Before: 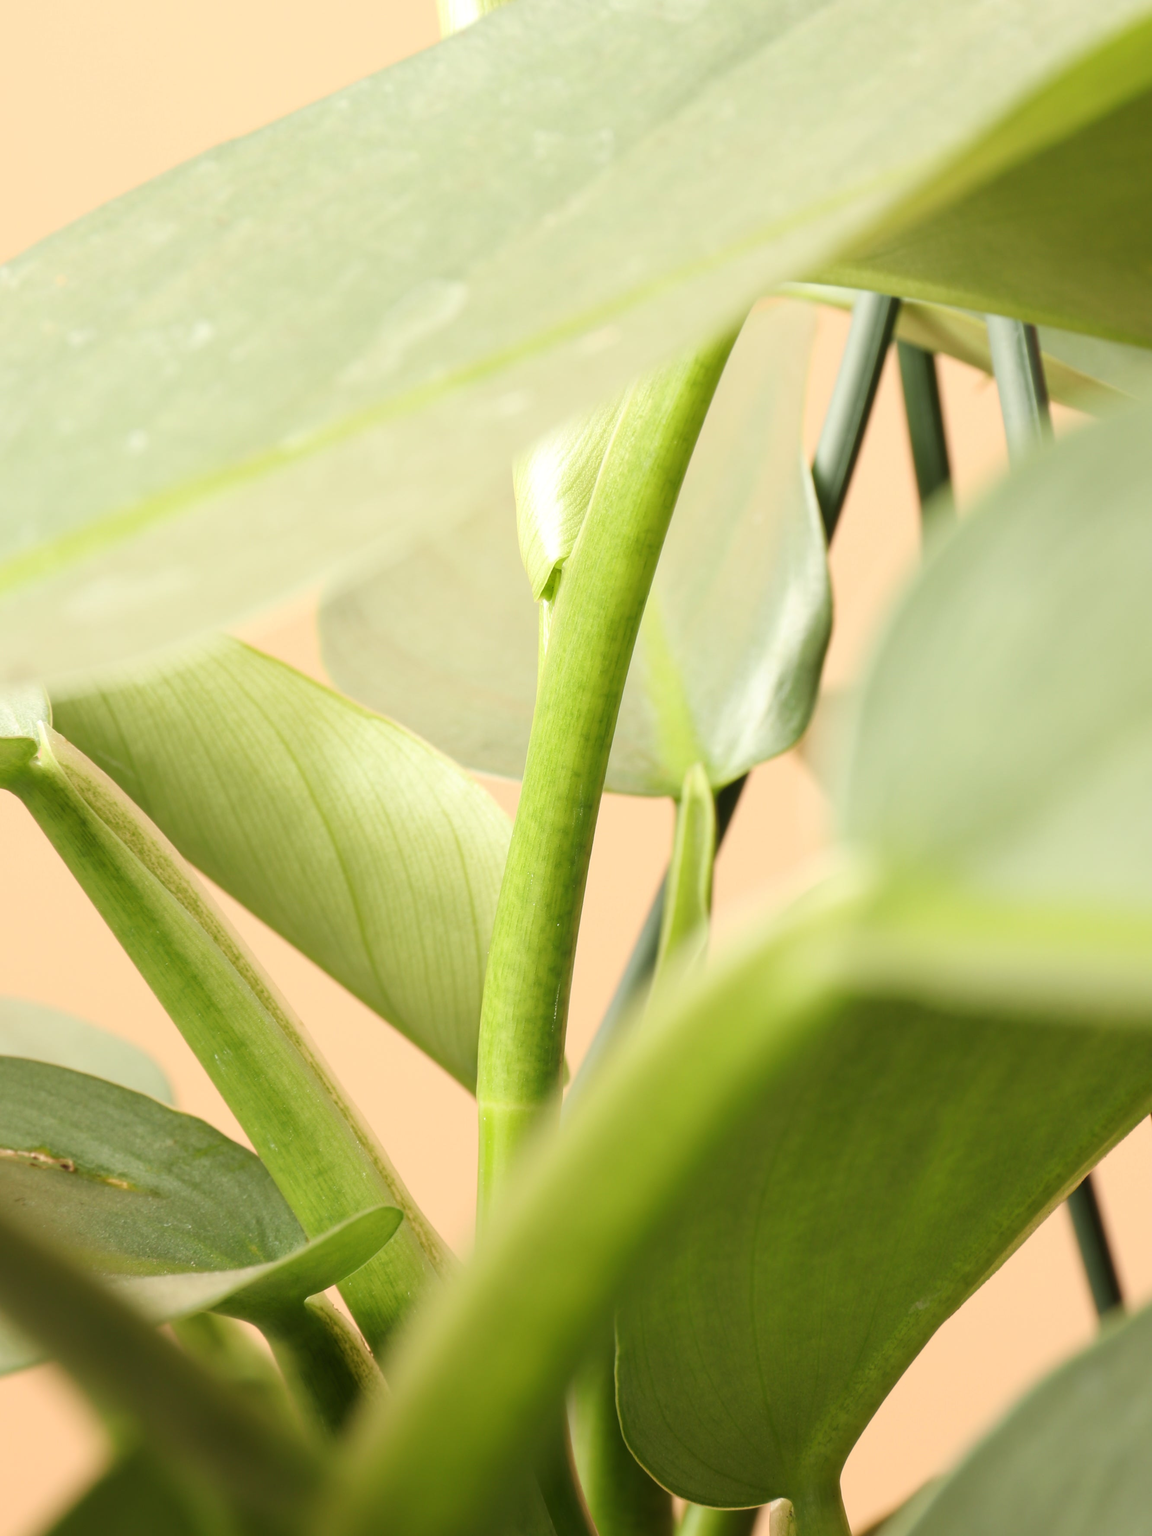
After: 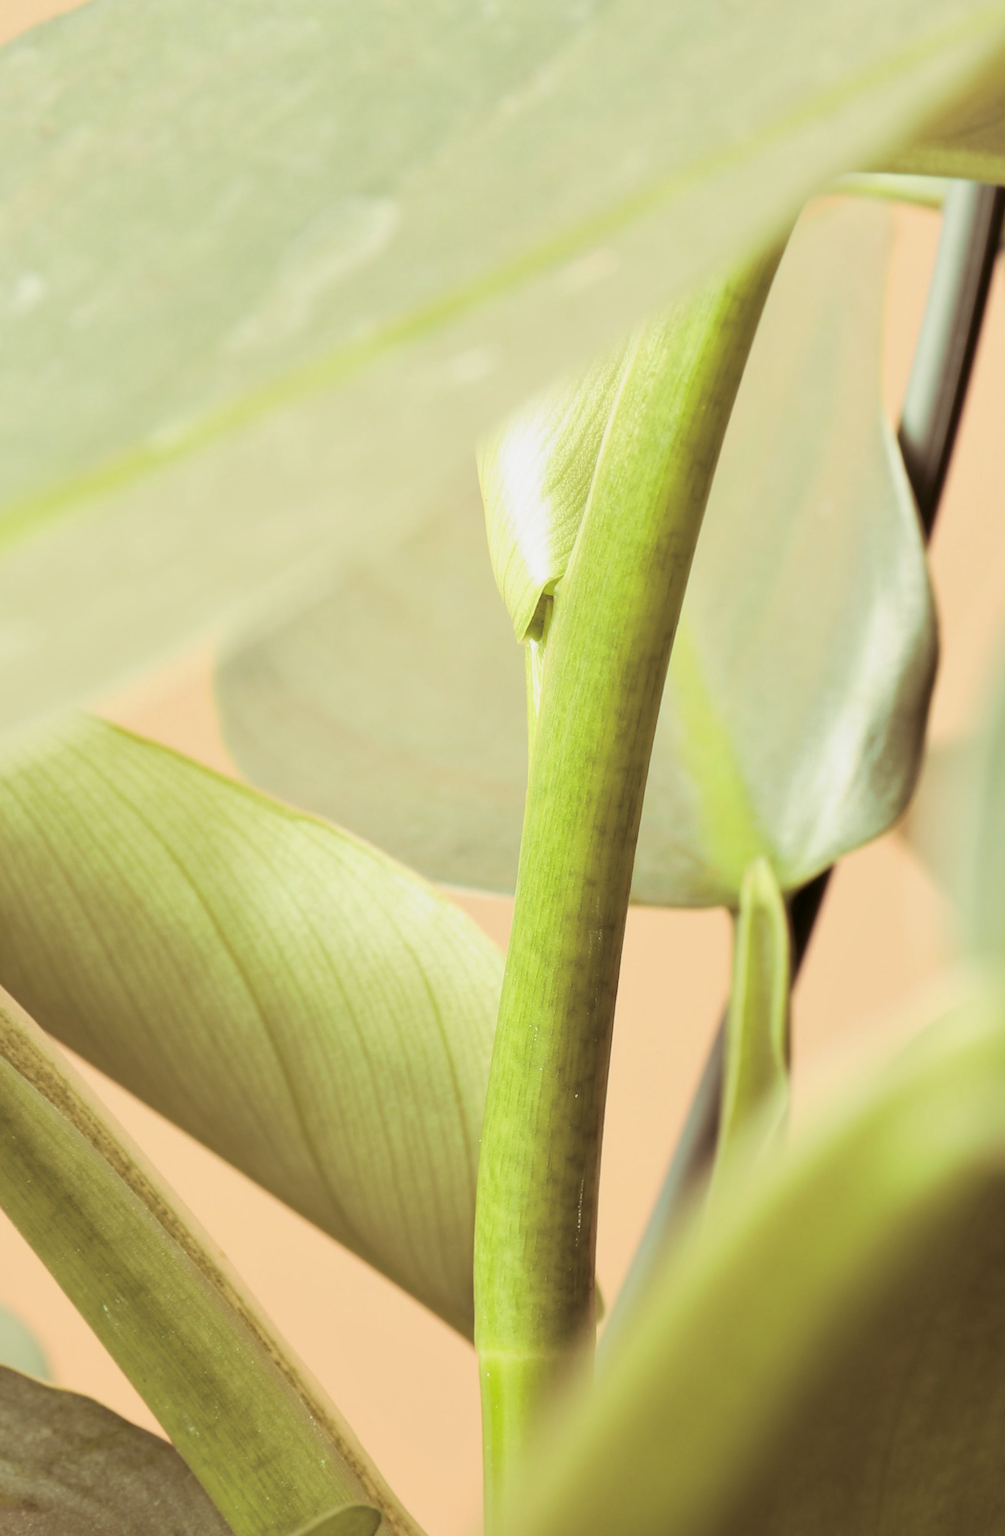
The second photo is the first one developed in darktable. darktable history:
crop: left 16.202%, top 11.208%, right 26.045%, bottom 20.557%
shadows and highlights: shadows 4.1, highlights -17.6, soften with gaussian
split-toning: shadows › saturation 0.41, highlights › saturation 0, compress 33.55%
exposure: black level correction 0.009, exposure -0.159 EV, compensate highlight preservation false
tone equalizer: on, module defaults
rotate and perspective: rotation -3.18°, automatic cropping off
